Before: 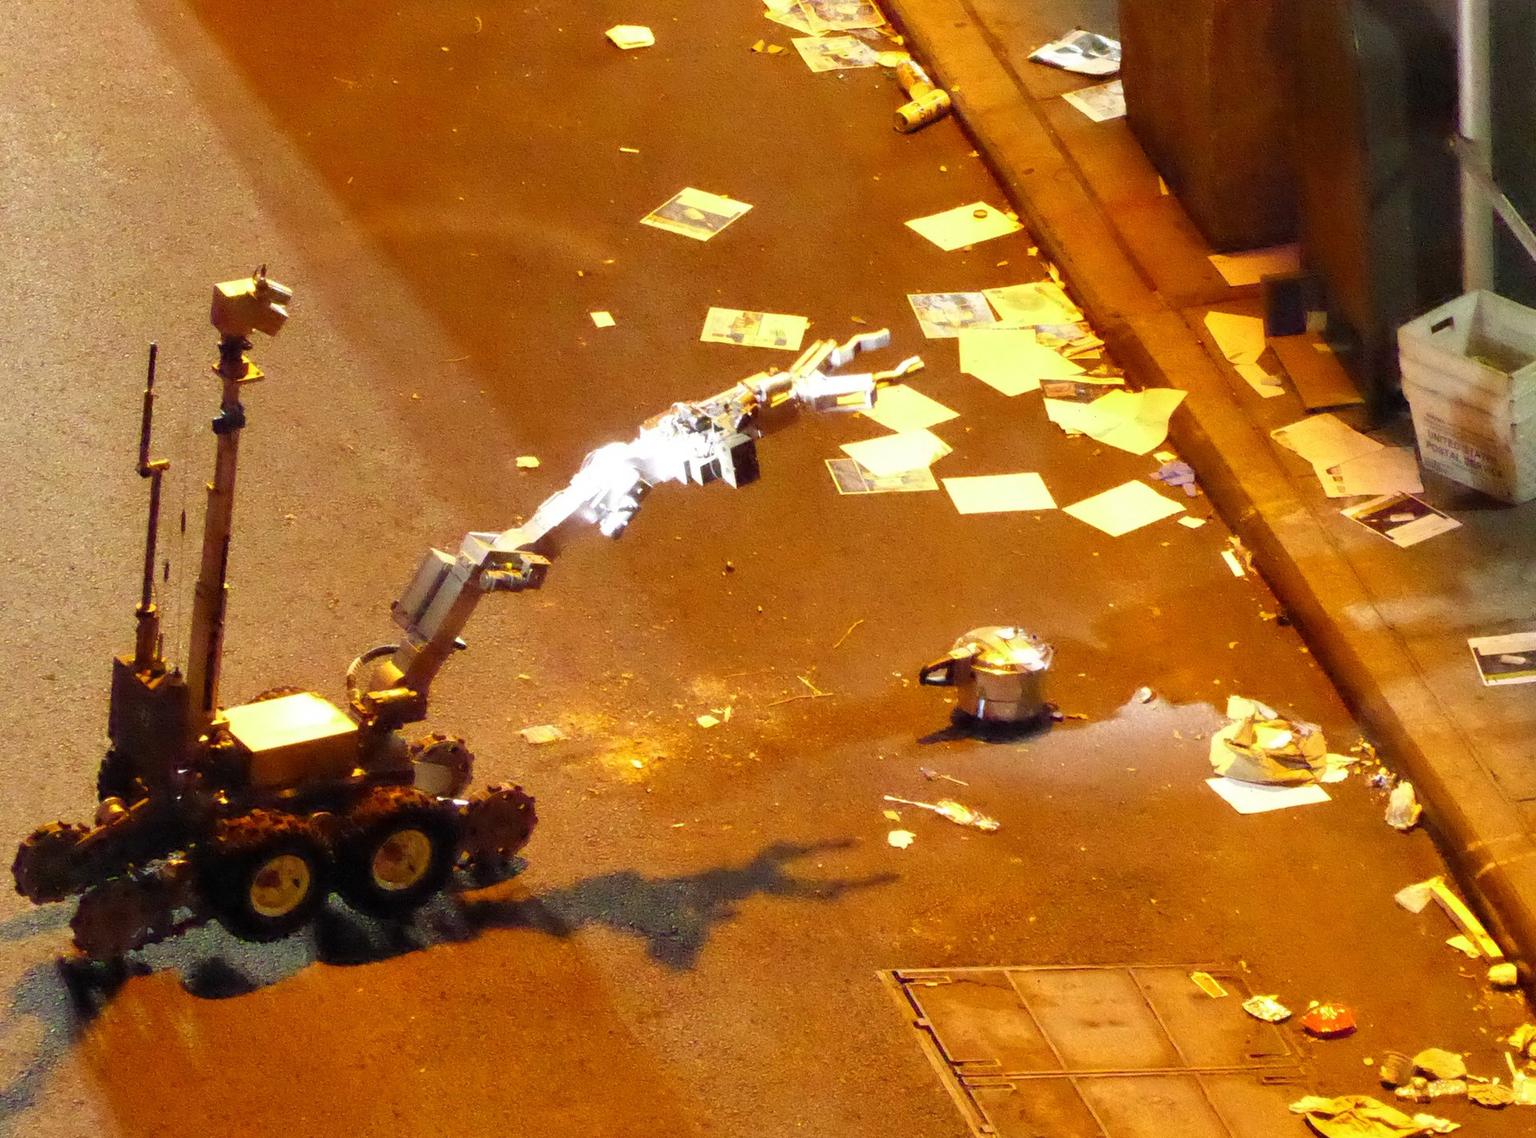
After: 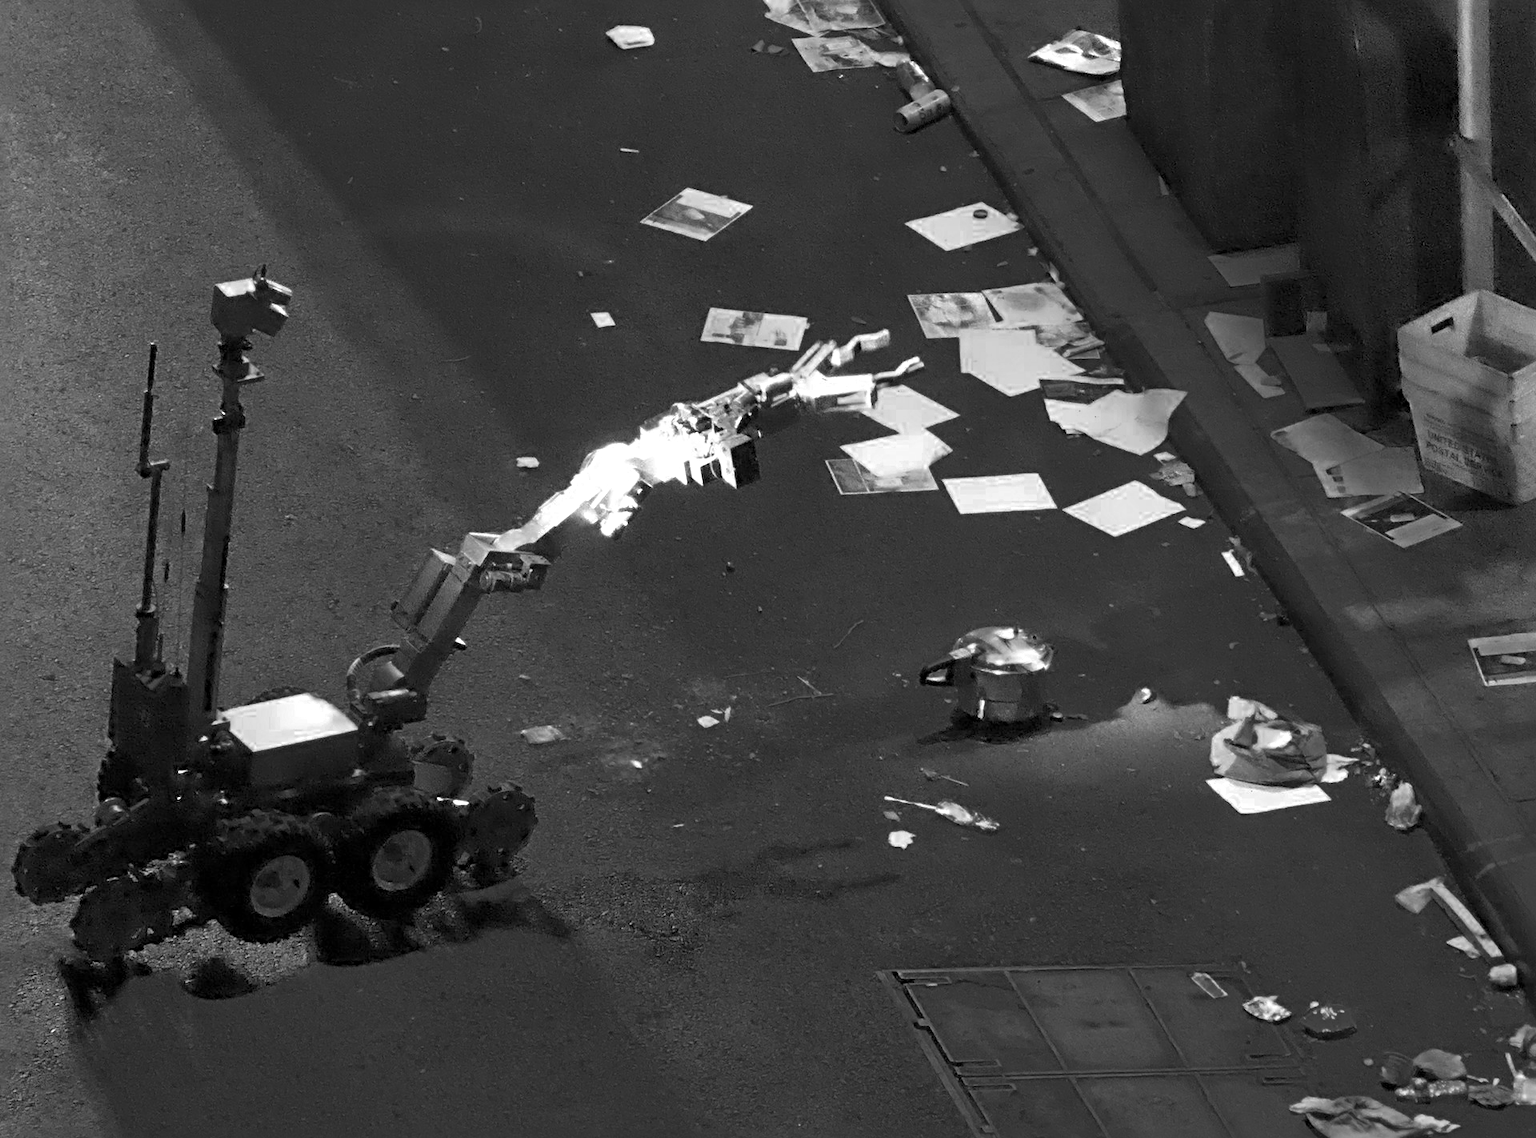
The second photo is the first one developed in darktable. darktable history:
local contrast: mode bilateral grid, contrast 20, coarseness 50, detail 120%, midtone range 0.2
sharpen: radius 4.883
color zones: curves: ch0 [(0.002, 0.429) (0.121, 0.212) (0.198, 0.113) (0.276, 0.344) (0.331, 0.541) (0.41, 0.56) (0.482, 0.289) (0.619, 0.227) (0.721, 0.18) (0.821, 0.435) (0.928, 0.555) (1, 0.587)]; ch1 [(0, 0) (0.143, 0) (0.286, 0) (0.429, 0) (0.571, 0) (0.714, 0) (0.857, 0)]
